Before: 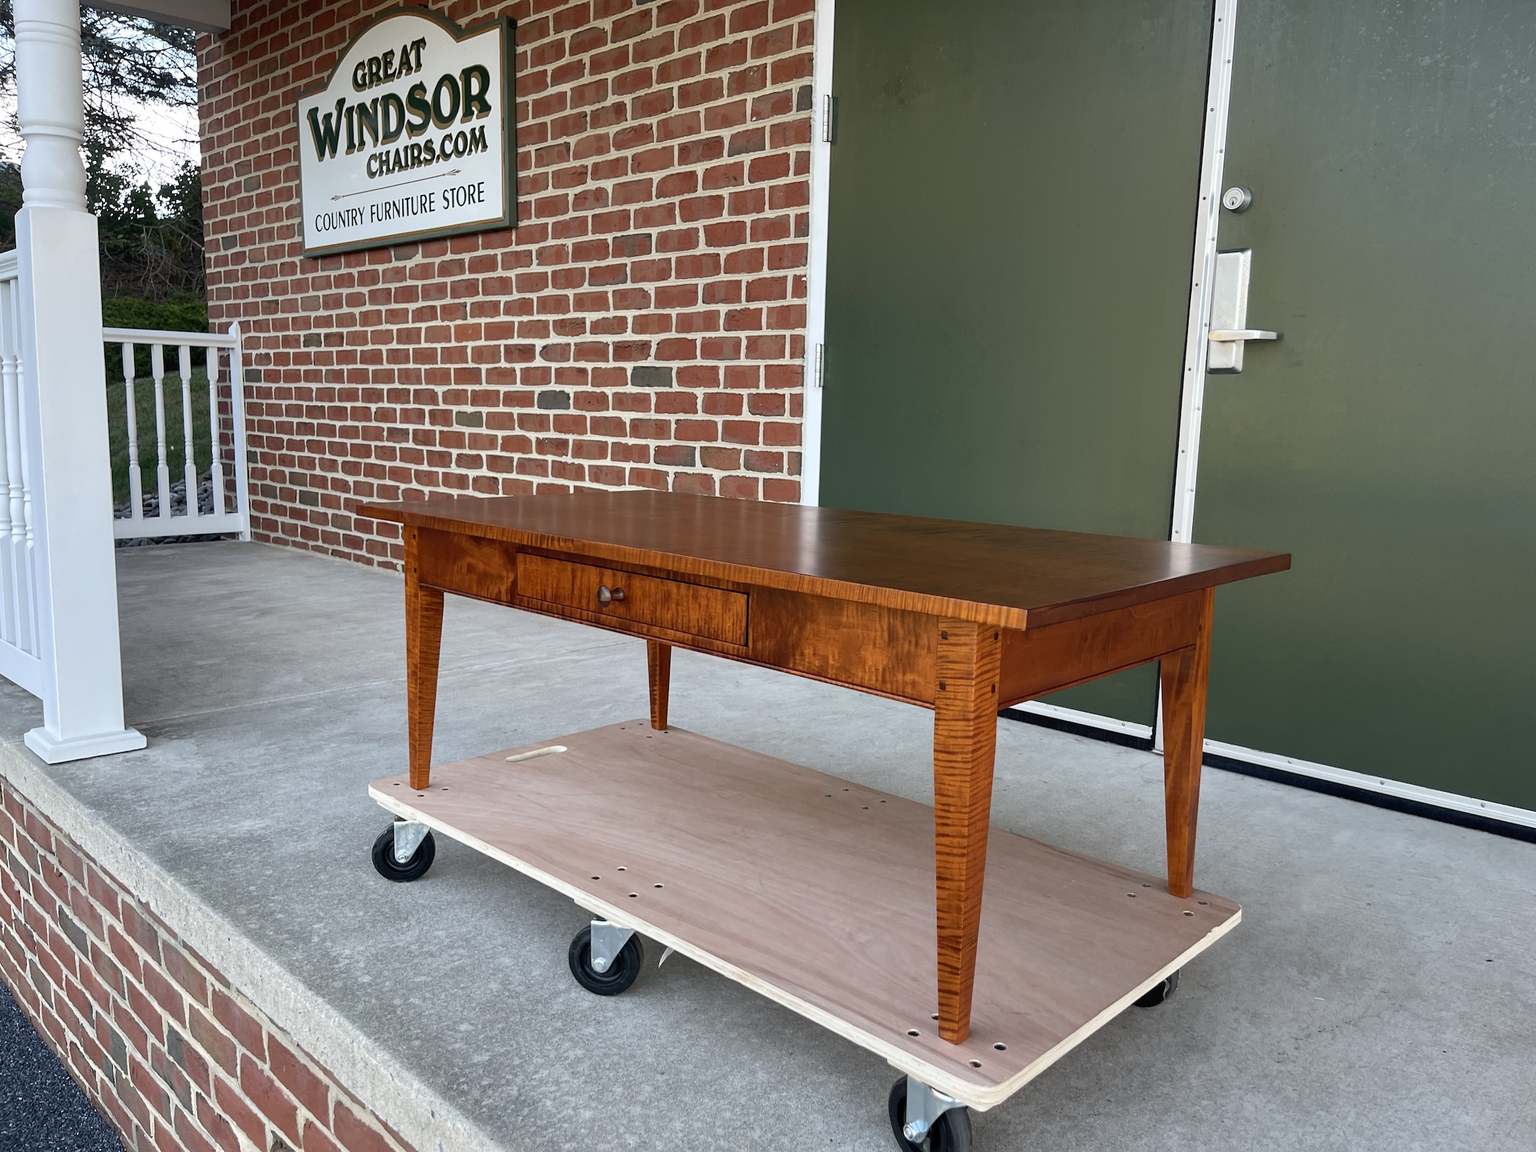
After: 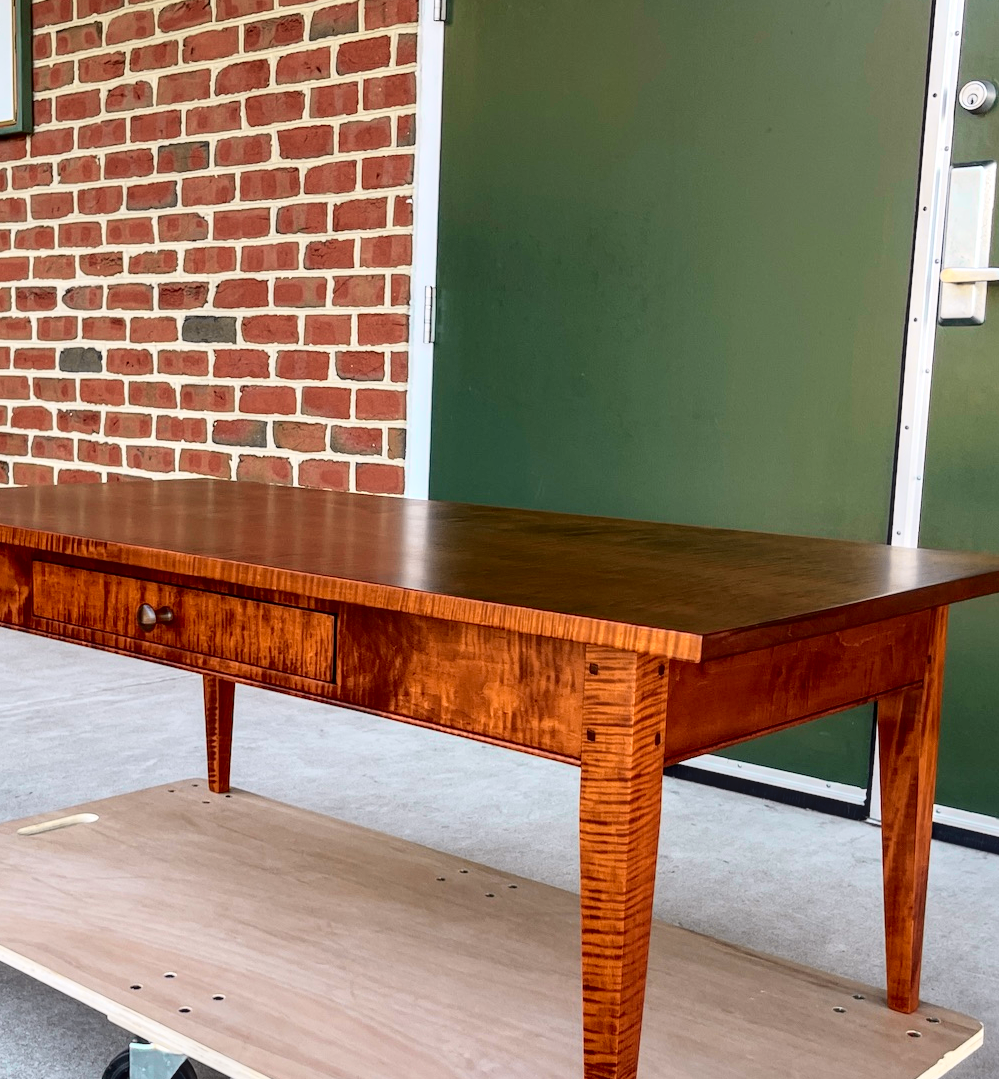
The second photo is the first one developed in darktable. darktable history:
local contrast: on, module defaults
crop: left 32.075%, top 10.976%, right 18.355%, bottom 17.596%
tone curve: curves: ch0 [(0, 0.011) (0.053, 0.026) (0.174, 0.115) (0.398, 0.444) (0.673, 0.775) (0.829, 0.906) (0.991, 0.981)]; ch1 [(0, 0) (0.276, 0.206) (0.409, 0.383) (0.473, 0.458) (0.492, 0.501) (0.512, 0.513) (0.54, 0.543) (0.585, 0.617) (0.659, 0.686) (0.78, 0.8) (1, 1)]; ch2 [(0, 0) (0.438, 0.449) (0.473, 0.469) (0.503, 0.5) (0.523, 0.534) (0.562, 0.594) (0.612, 0.635) (0.695, 0.713) (1, 1)], color space Lab, independent channels, preserve colors none
